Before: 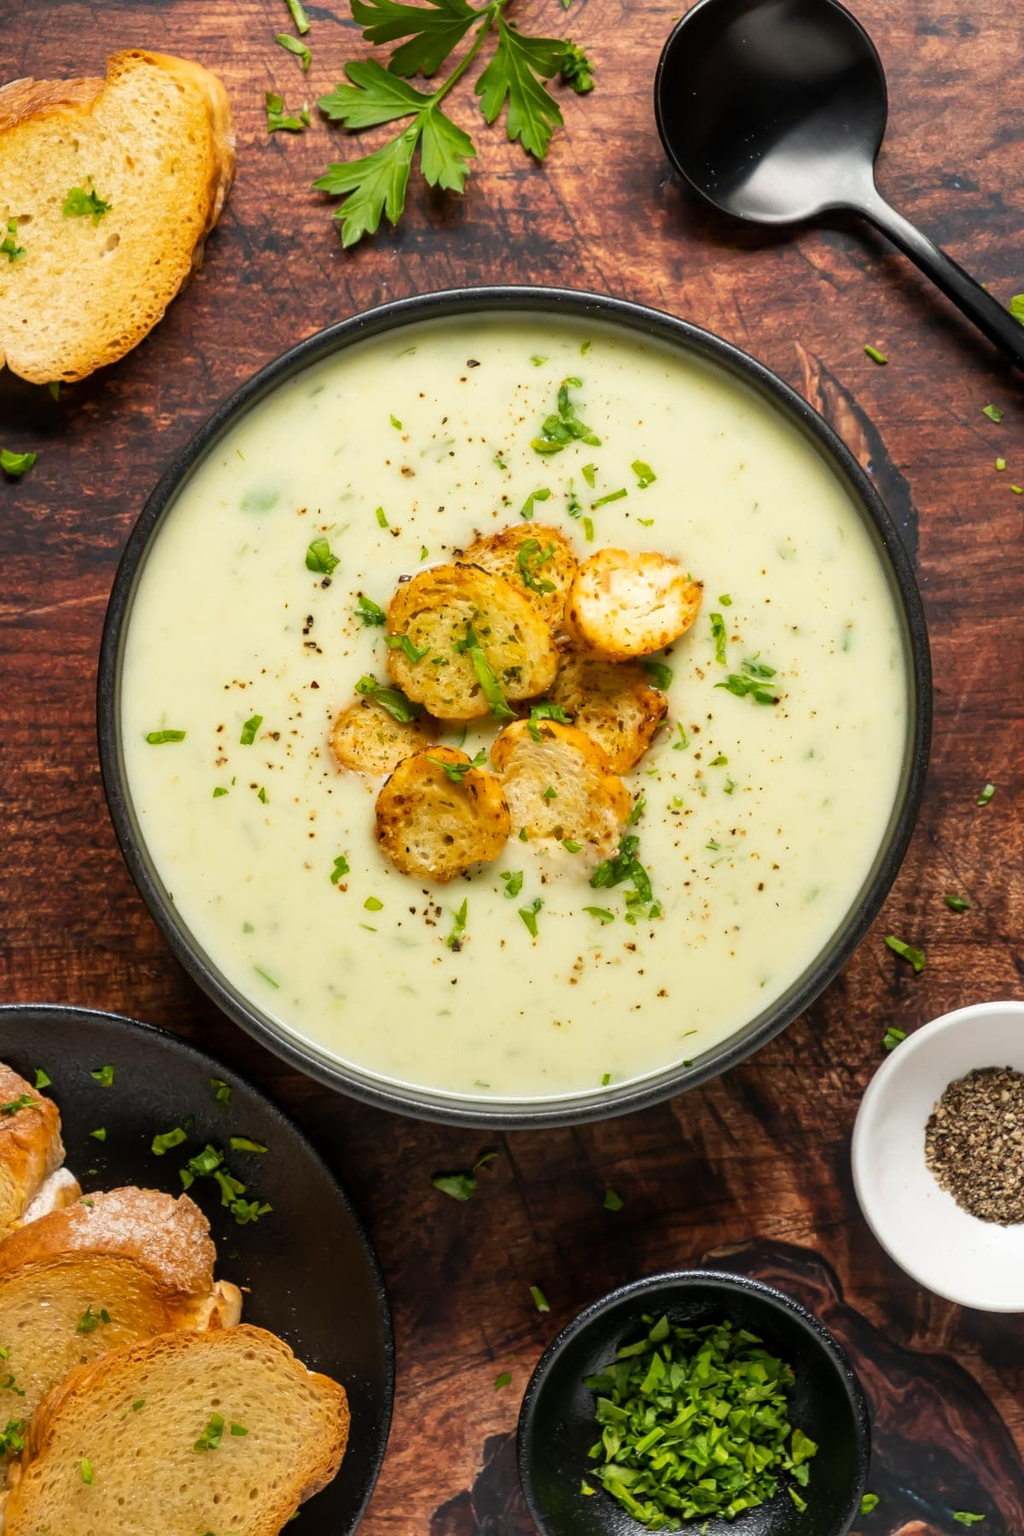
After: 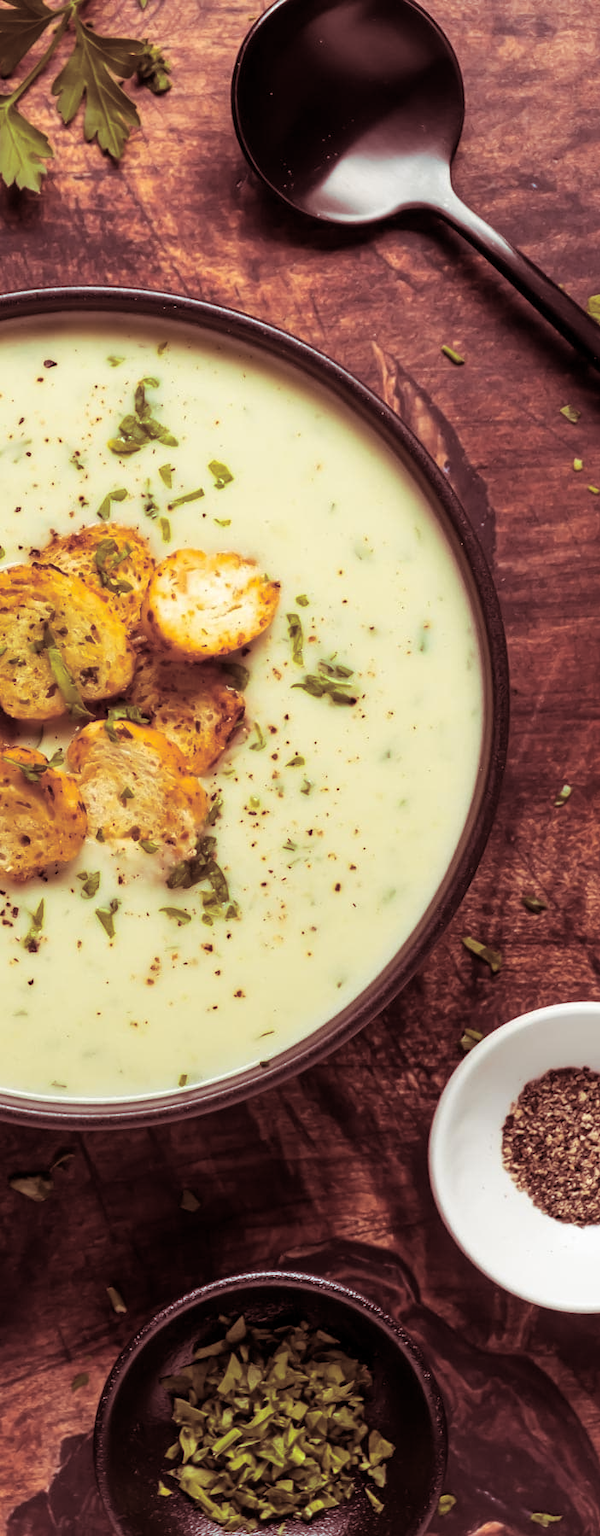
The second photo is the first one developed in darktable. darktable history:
split-toning: highlights › hue 187.2°, highlights › saturation 0.83, balance -68.05, compress 56.43%
crop: left 41.402%
